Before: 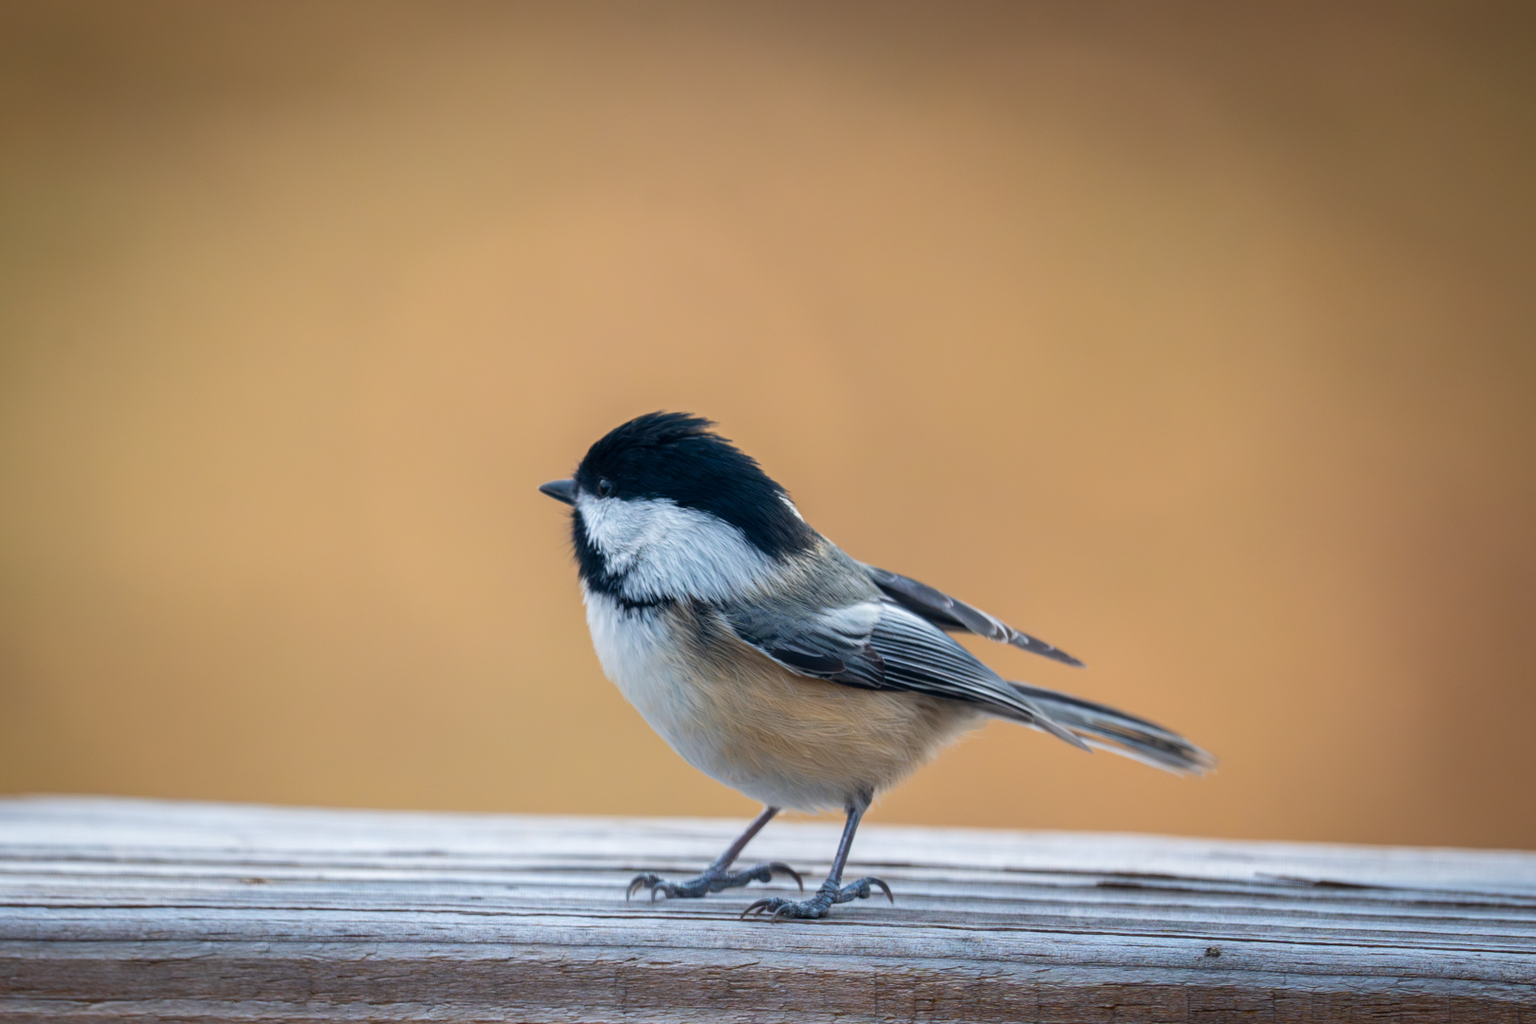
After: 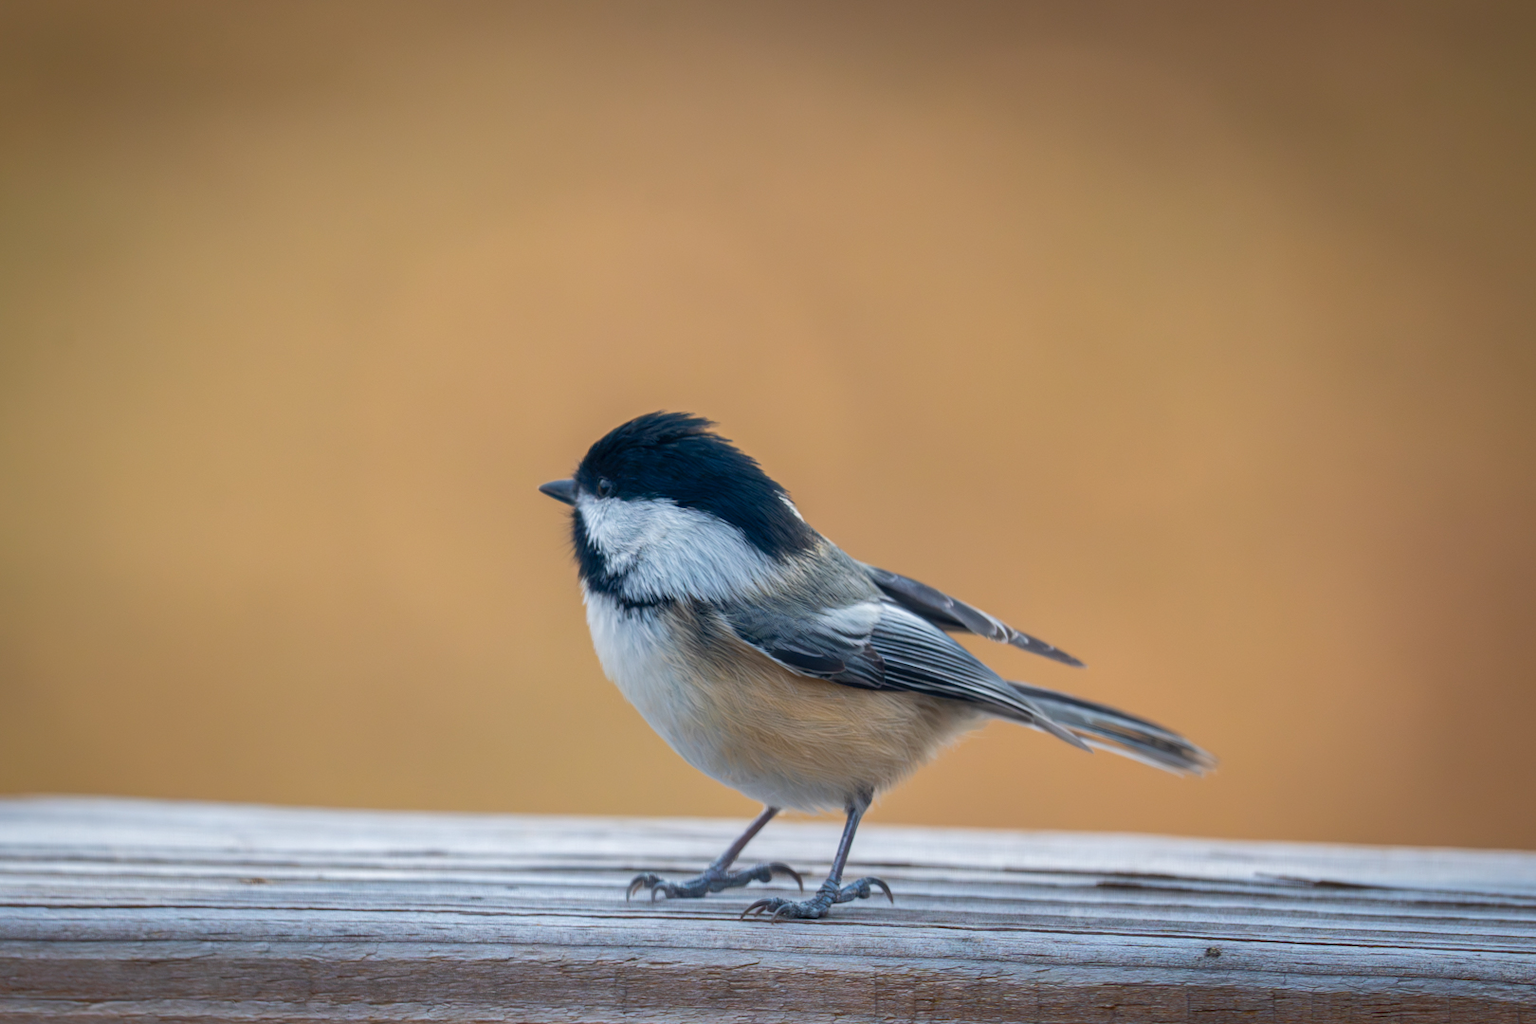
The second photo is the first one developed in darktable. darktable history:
shadows and highlights: shadows color adjustment 97.68%
